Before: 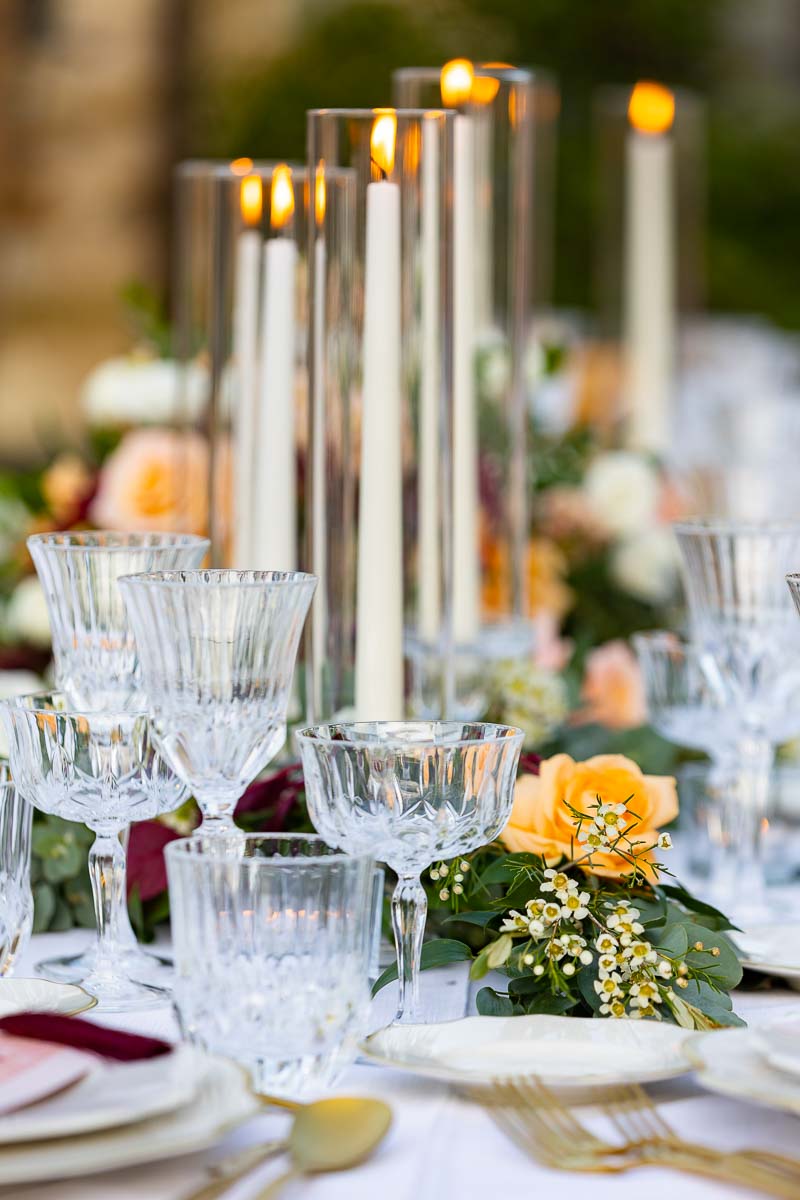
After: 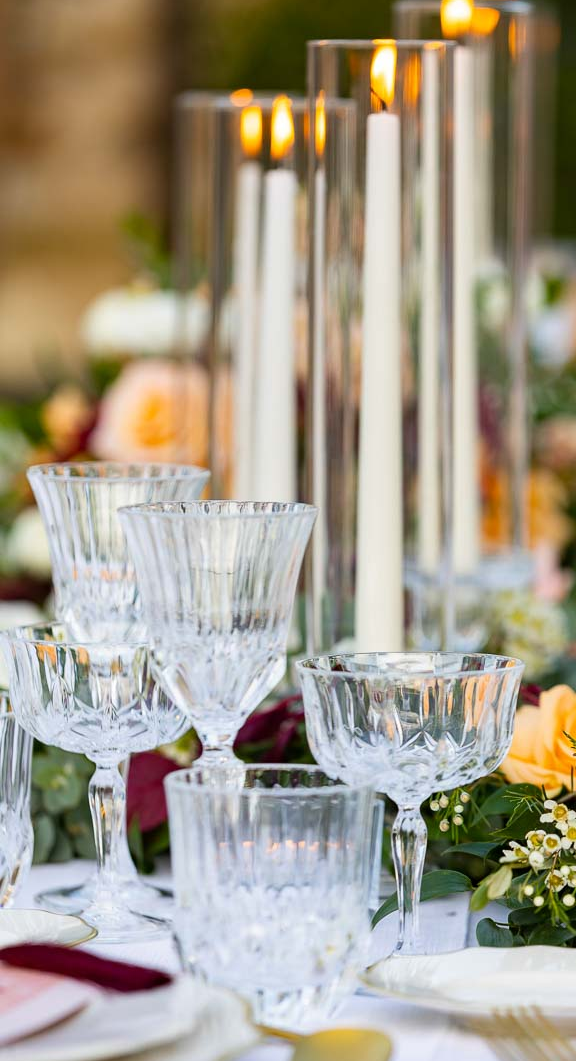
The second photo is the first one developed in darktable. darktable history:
crop: top 5.792%, right 27.878%, bottom 5.755%
